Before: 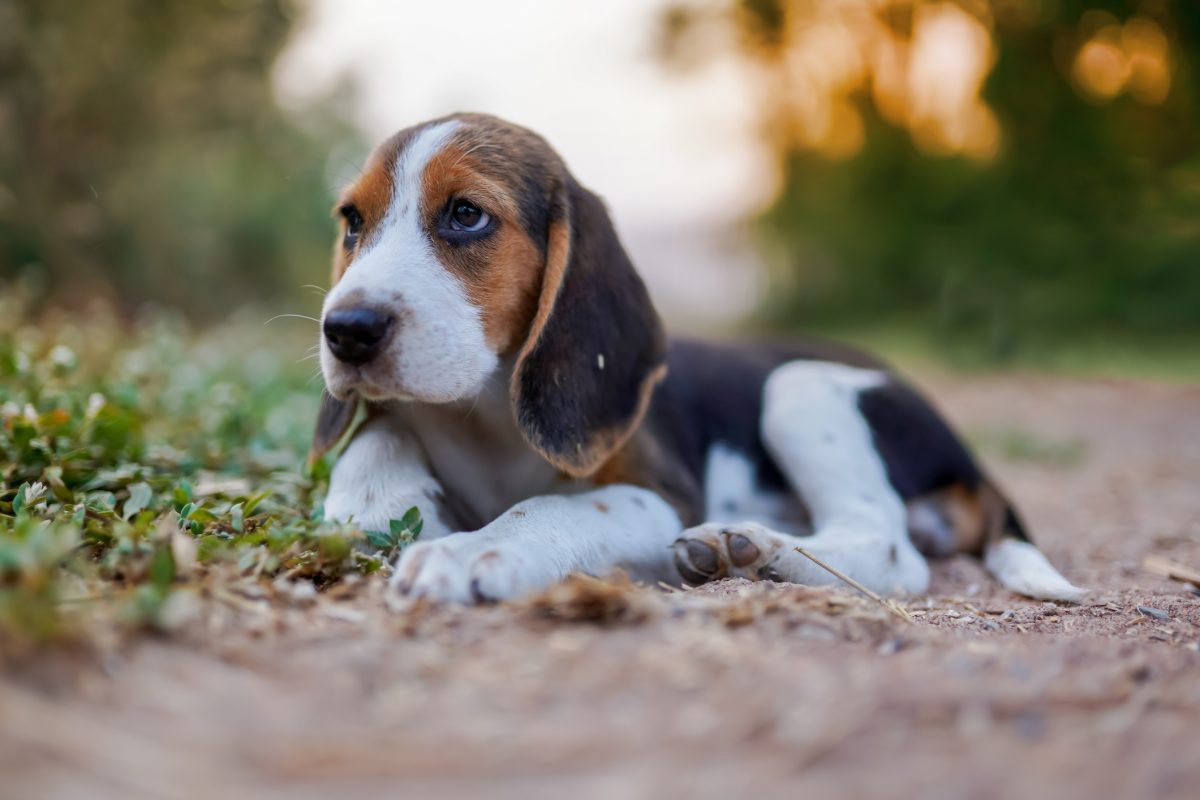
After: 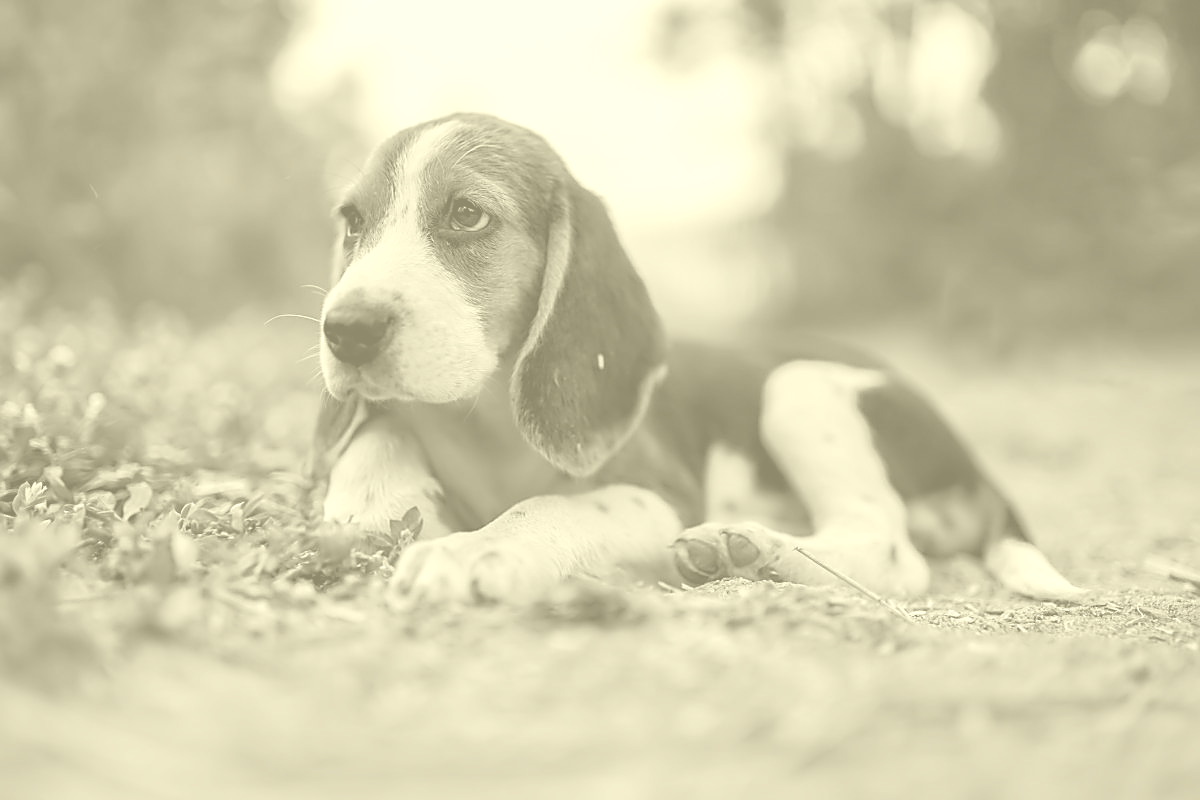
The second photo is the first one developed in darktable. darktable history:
sharpen: radius 1.4, amount 1.25, threshold 0.7
local contrast: mode bilateral grid, contrast 20, coarseness 50, detail 120%, midtone range 0.2
colorize: hue 43.2°, saturation 40%, version 1
